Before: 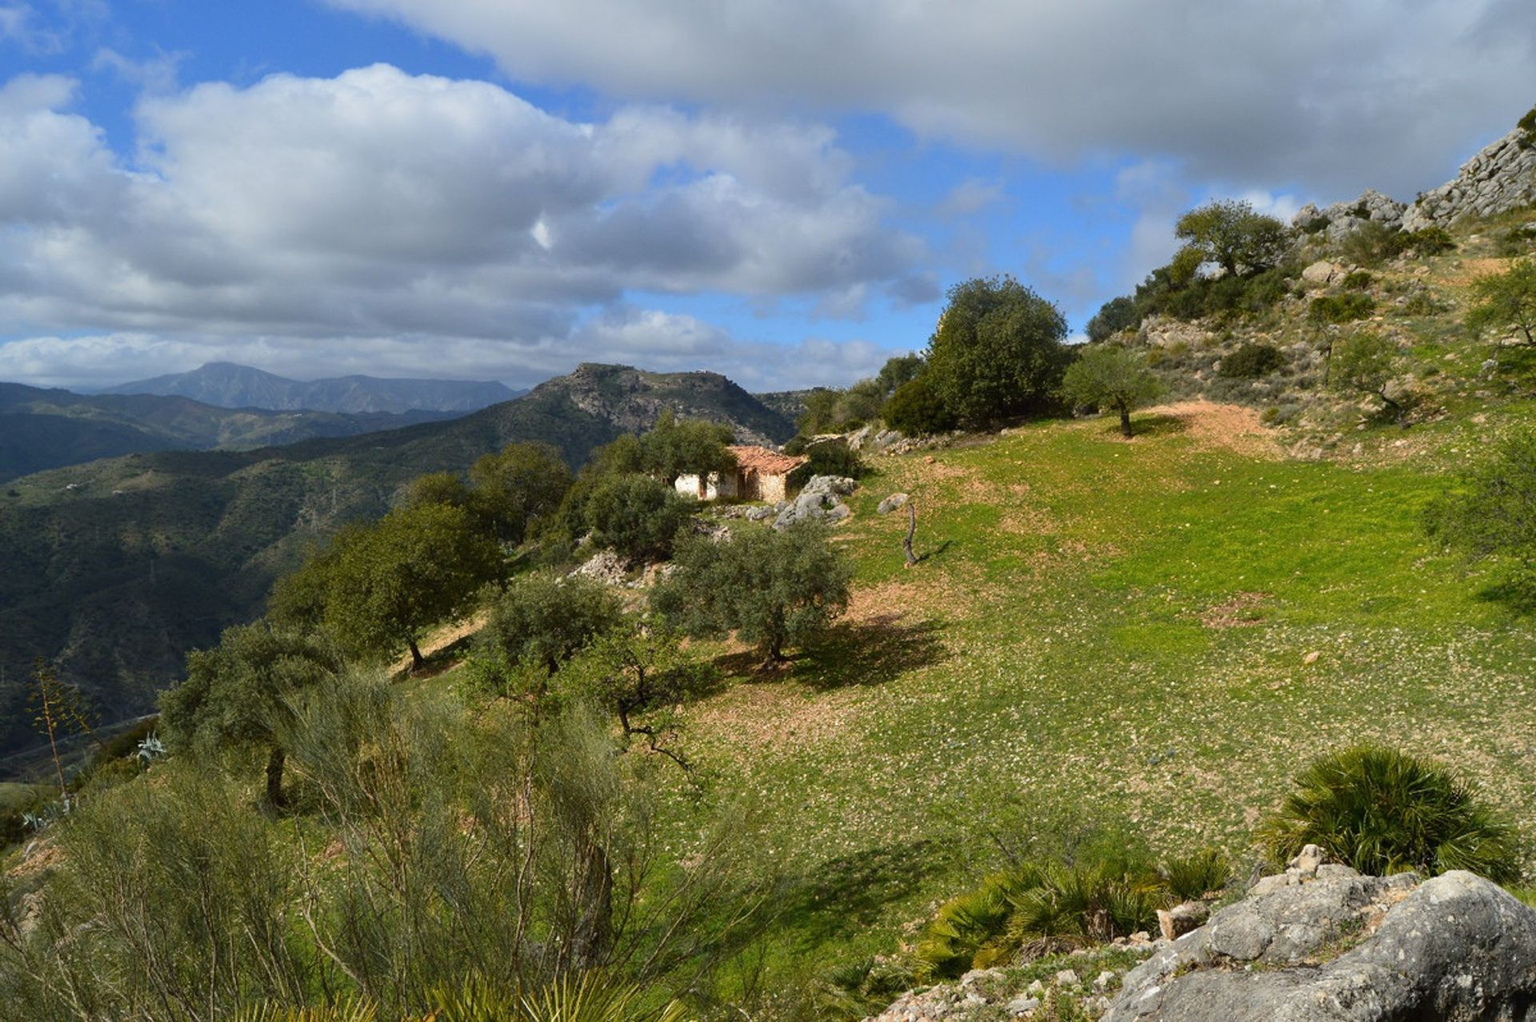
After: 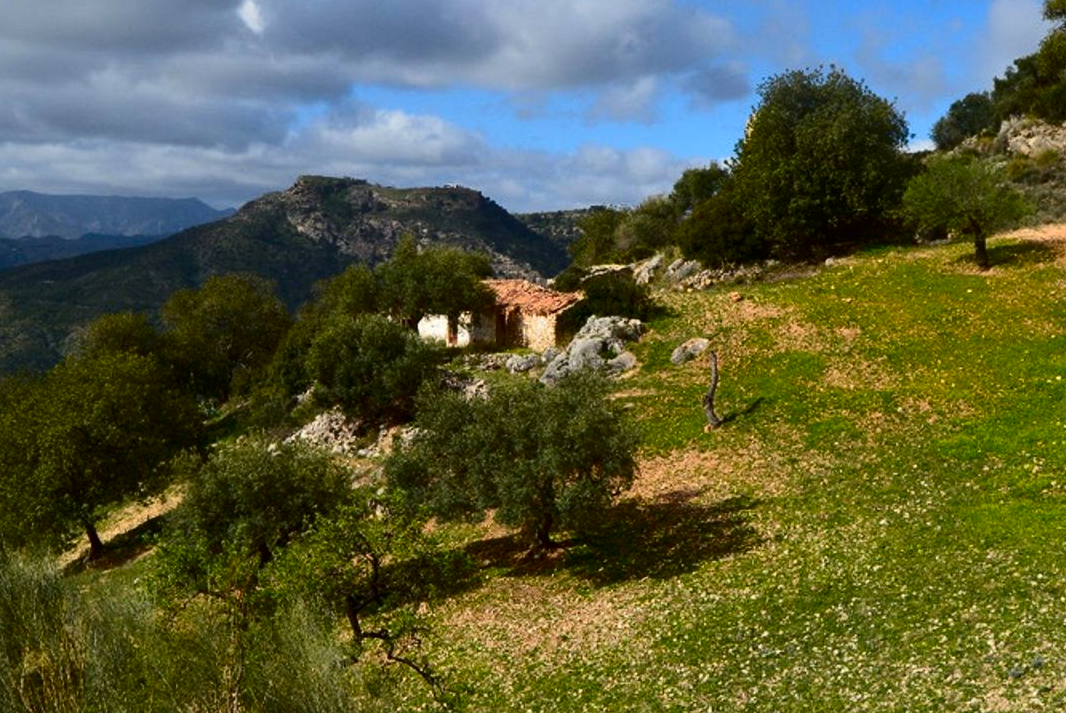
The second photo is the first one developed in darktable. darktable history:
crop and rotate: left 22.227%, top 21.777%, right 22.207%, bottom 22.34%
contrast brightness saturation: contrast 0.19, brightness -0.1, saturation 0.208
